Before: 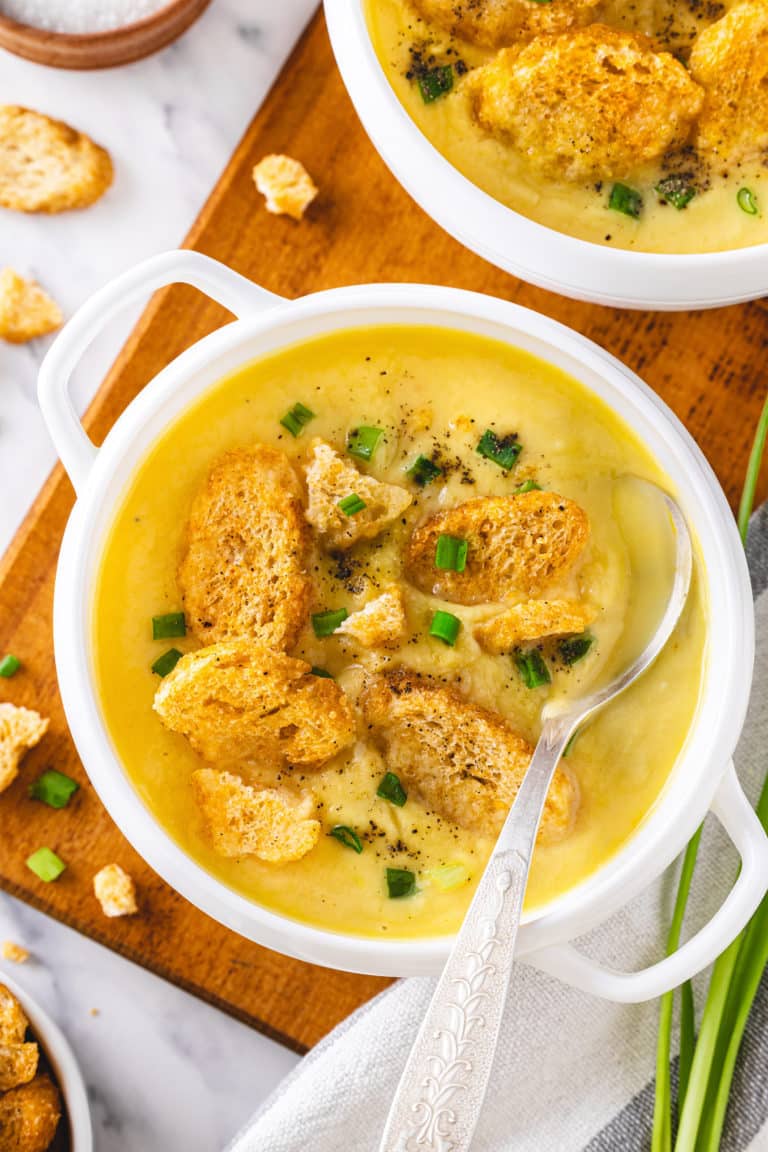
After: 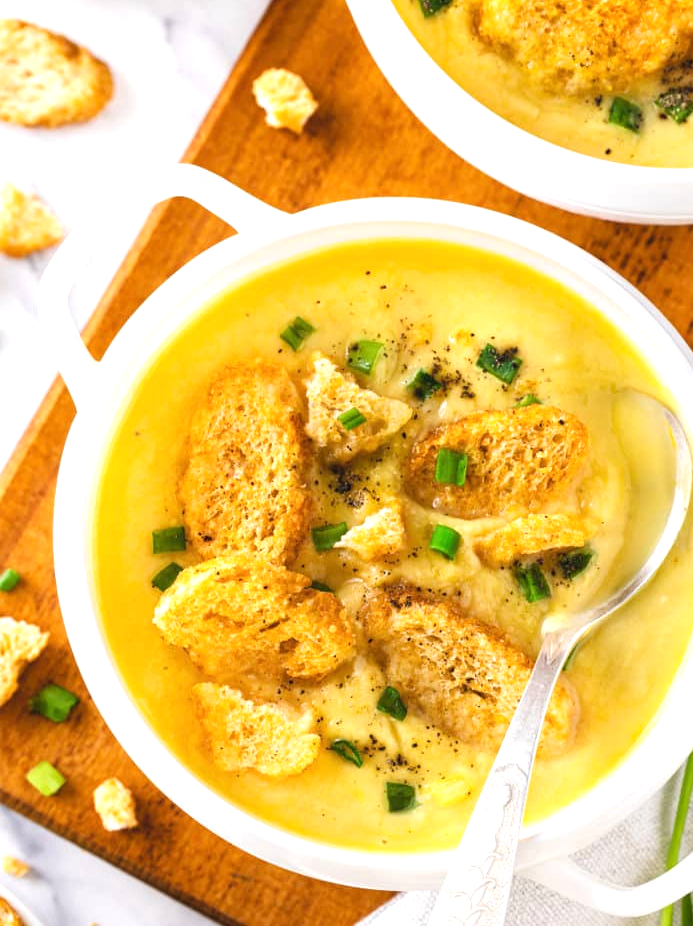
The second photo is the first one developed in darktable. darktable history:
crop: top 7.549%, right 9.737%, bottom 12.064%
tone equalizer: -8 EV -0.389 EV, -7 EV -0.415 EV, -6 EV -0.319 EV, -5 EV -0.228 EV, -3 EV 0.223 EV, -2 EV 0.307 EV, -1 EV 0.404 EV, +0 EV 0.396 EV
